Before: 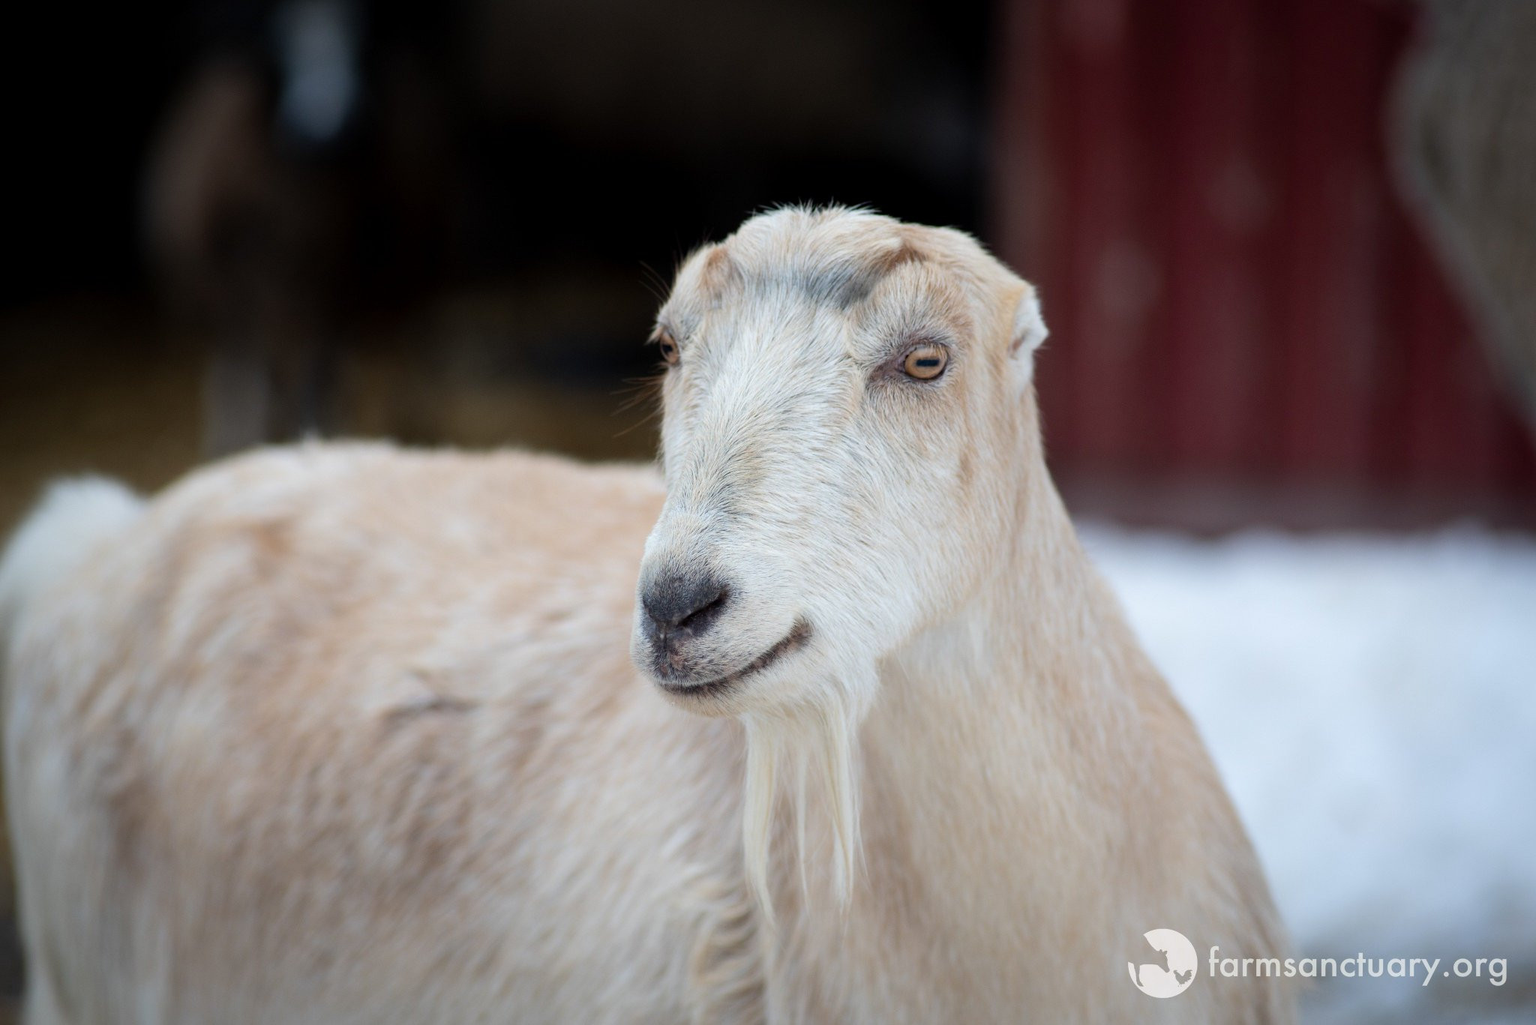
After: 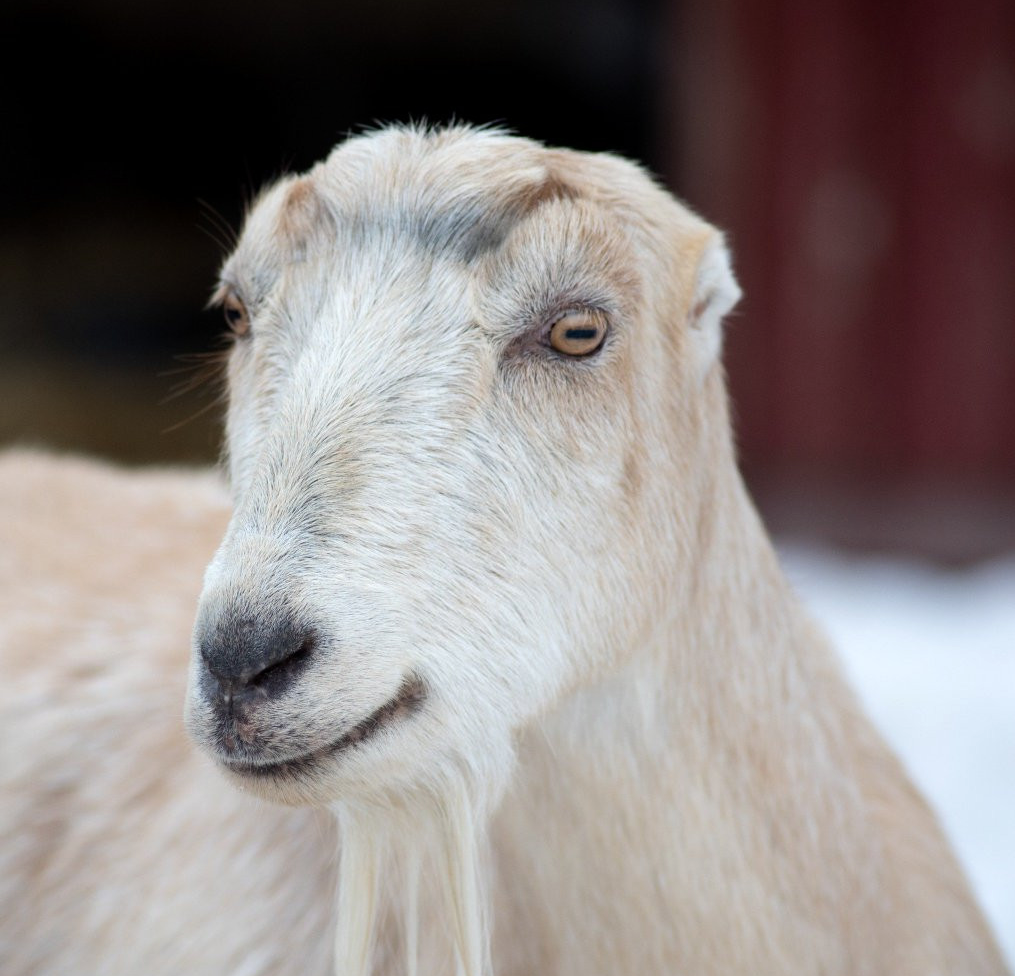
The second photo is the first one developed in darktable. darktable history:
crop: left 32.075%, top 10.976%, right 18.355%, bottom 17.596%
contrast brightness saturation: saturation -0.05
levels: mode automatic, gray 50.8%
